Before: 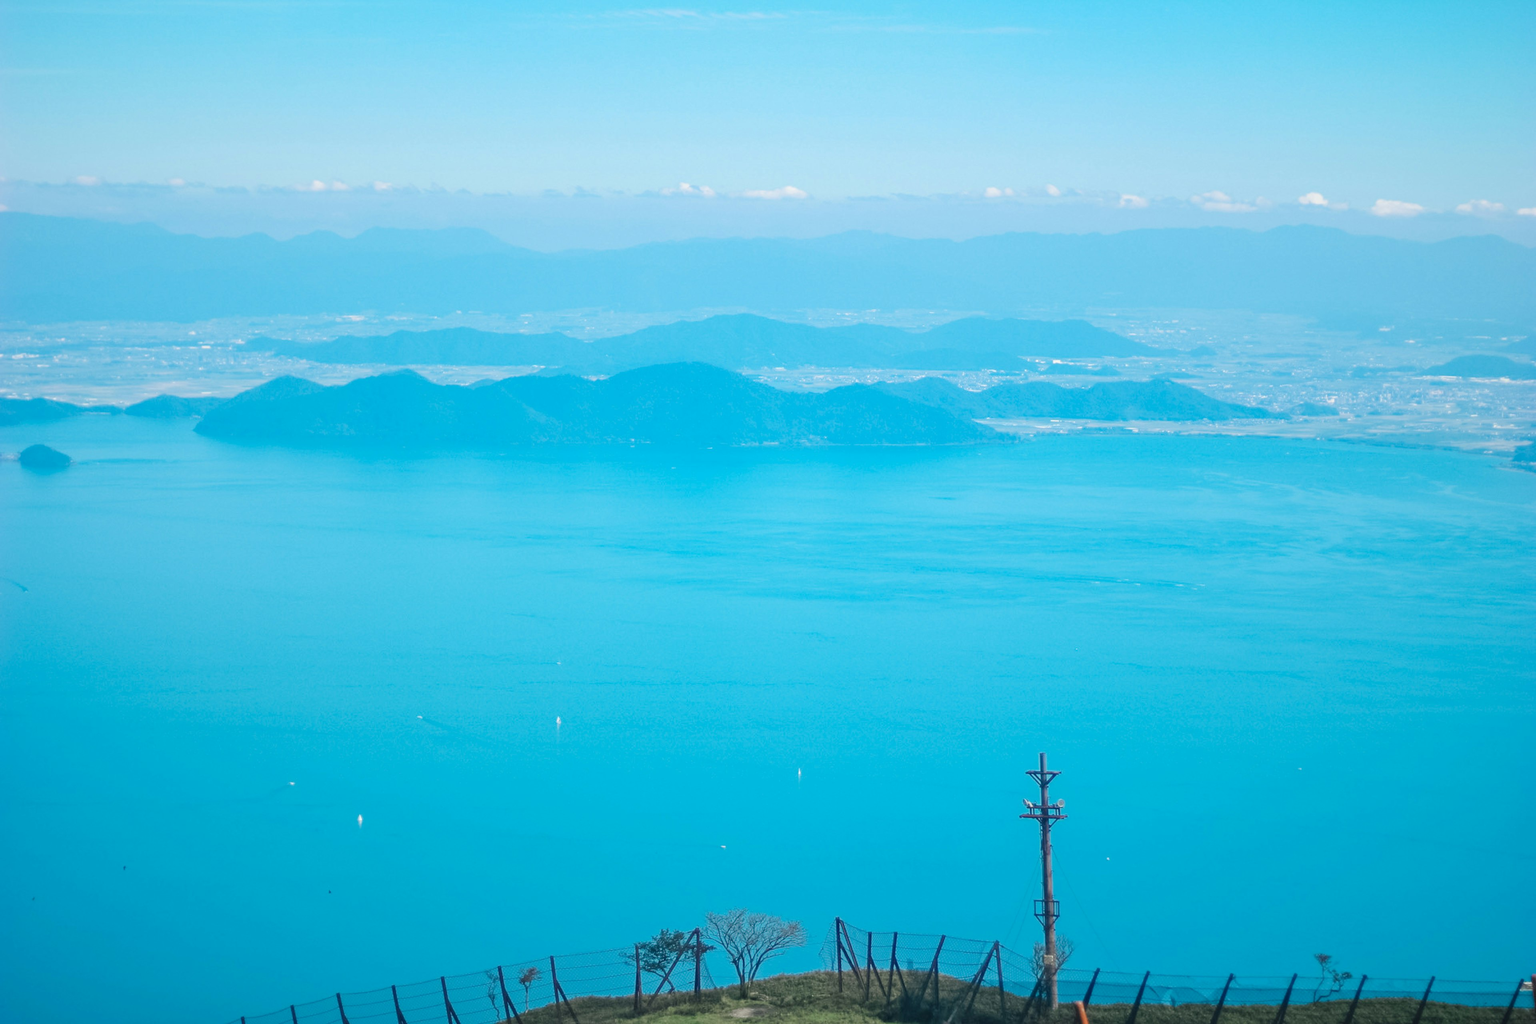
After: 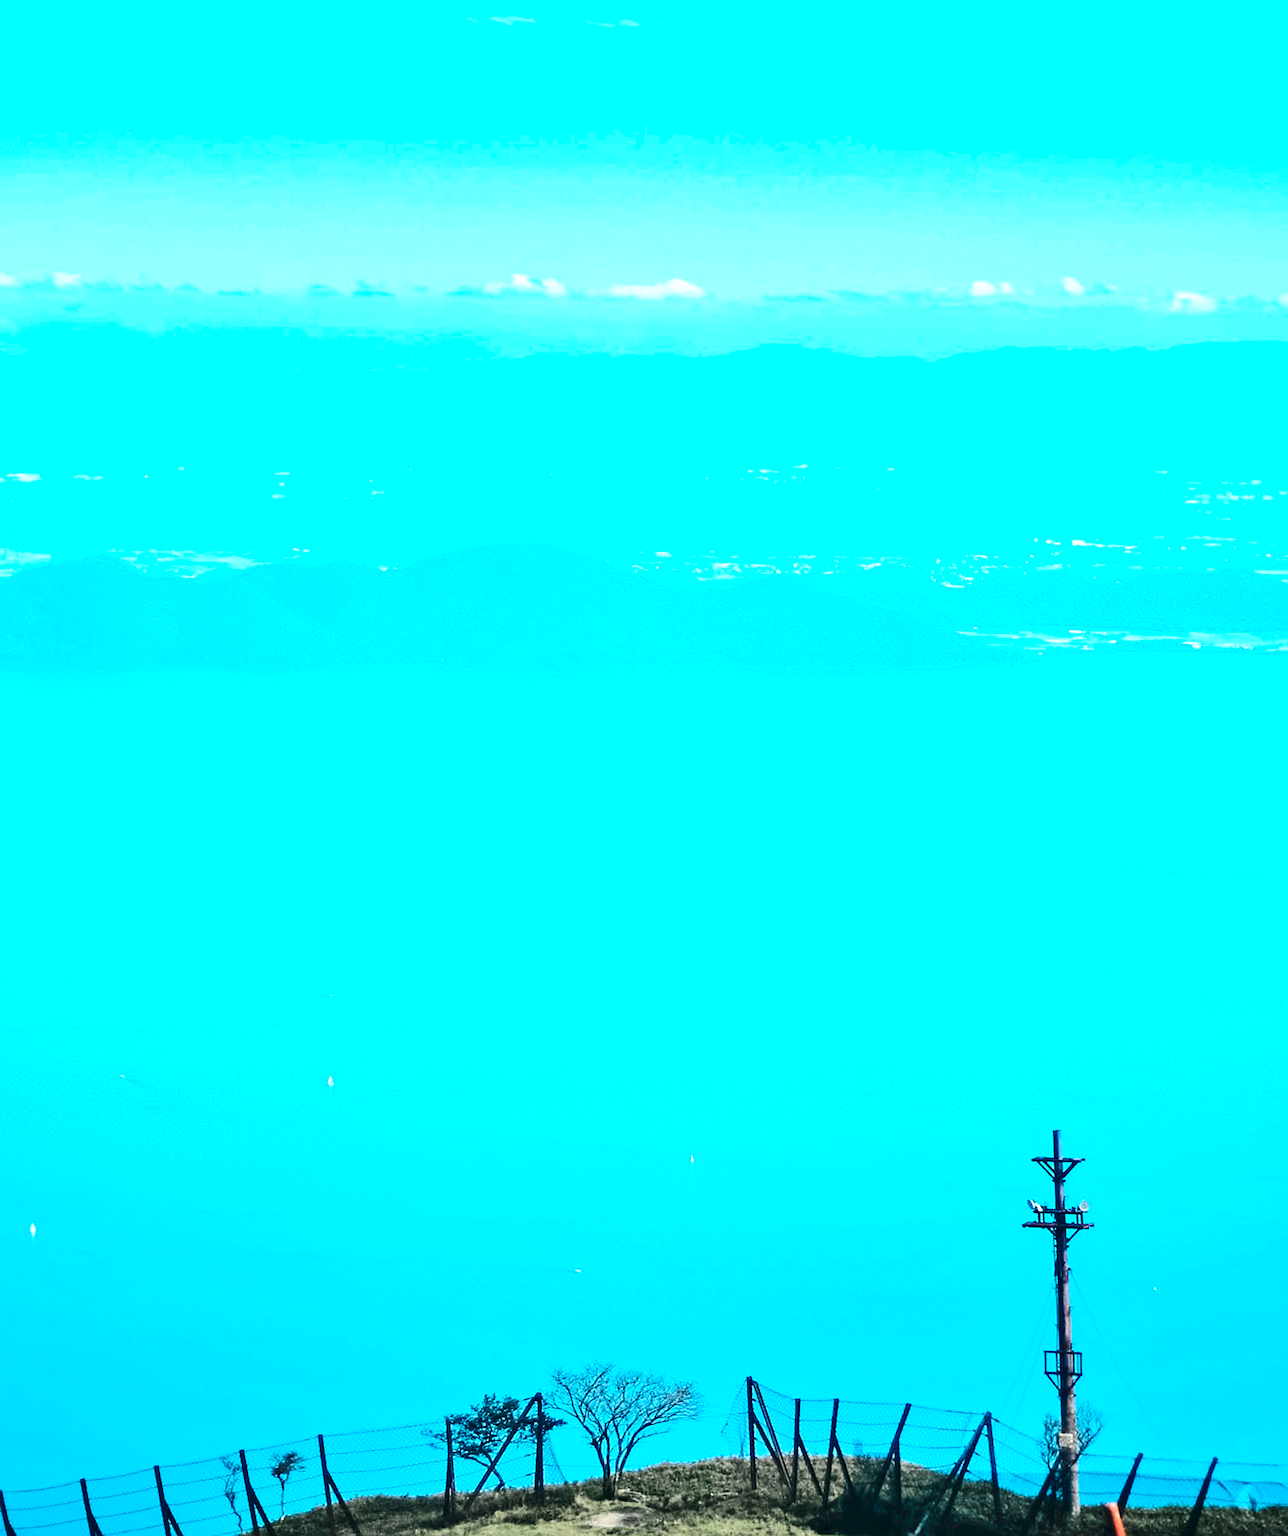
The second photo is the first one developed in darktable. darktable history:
shadows and highlights: low approximation 0.01, soften with gaussian
base curve: curves: ch0 [(0, 0) (0.007, 0.004) (0.027, 0.03) (0.046, 0.07) (0.207, 0.54) (0.442, 0.872) (0.673, 0.972) (1, 1)]
tone curve: curves: ch0 [(0, 0) (0.003, 0.005) (0.011, 0.021) (0.025, 0.042) (0.044, 0.065) (0.069, 0.074) (0.1, 0.092) (0.136, 0.123) (0.177, 0.159) (0.224, 0.2) (0.277, 0.252) (0.335, 0.32) (0.399, 0.392) (0.468, 0.468) (0.543, 0.549) (0.623, 0.638) (0.709, 0.721) (0.801, 0.812) (0.898, 0.896) (1, 1)], preserve colors none
sharpen: on, module defaults
crop: left 22.034%, right 22.074%, bottom 0.004%
contrast brightness saturation: contrast 0.128, brightness -0.221, saturation 0.141
color zones: curves: ch1 [(0.263, 0.53) (0.376, 0.287) (0.487, 0.512) (0.748, 0.547) (1, 0.513)]; ch2 [(0.262, 0.45) (0.751, 0.477)]
